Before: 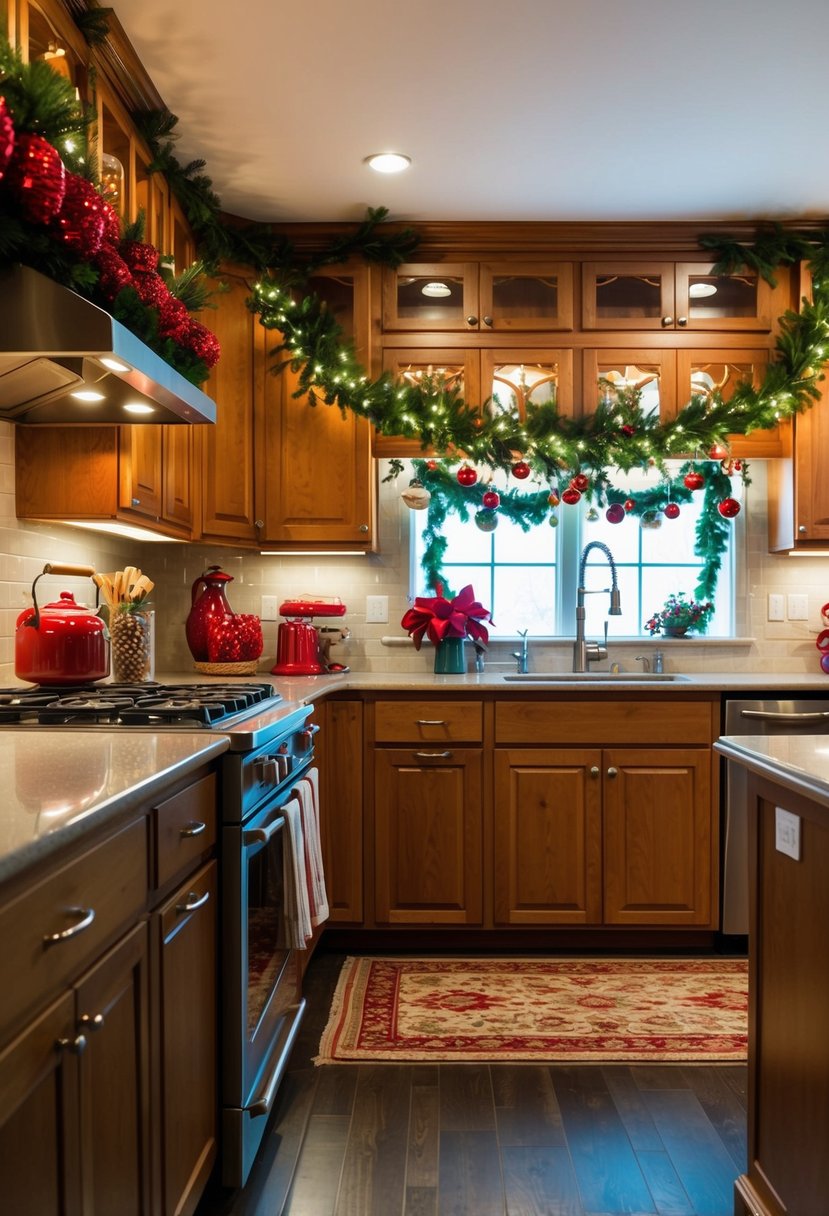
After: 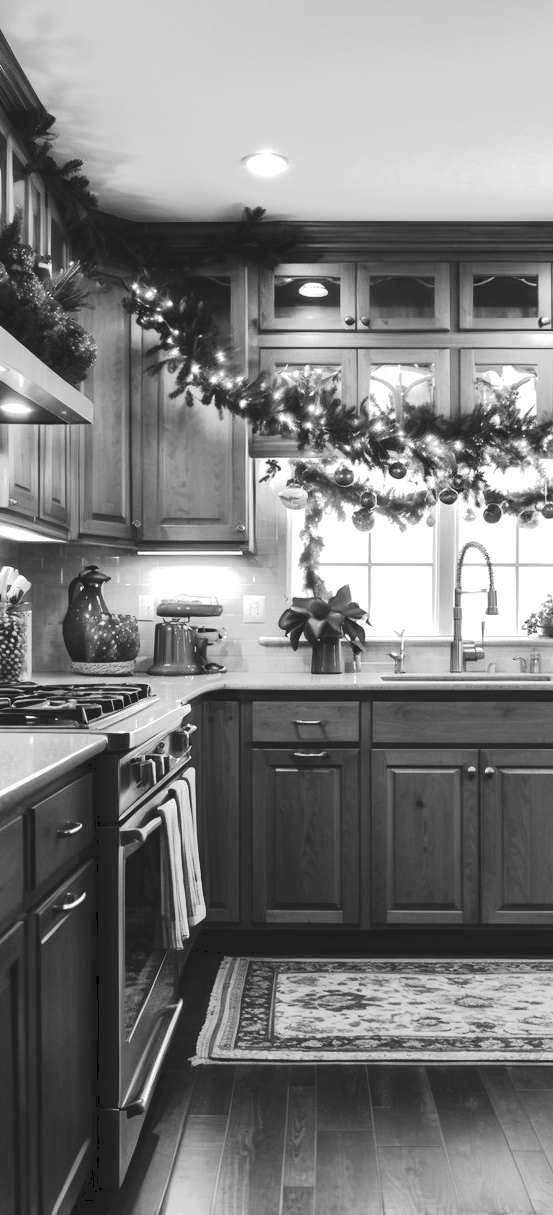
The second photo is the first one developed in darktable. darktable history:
crop and rotate: left 14.888%, right 18.306%
tone curve: curves: ch0 [(0, 0) (0.003, 0.108) (0.011, 0.113) (0.025, 0.113) (0.044, 0.121) (0.069, 0.132) (0.1, 0.145) (0.136, 0.158) (0.177, 0.182) (0.224, 0.215) (0.277, 0.27) (0.335, 0.341) (0.399, 0.424) (0.468, 0.528) (0.543, 0.622) (0.623, 0.721) (0.709, 0.79) (0.801, 0.846) (0.898, 0.871) (1, 1)], color space Lab, independent channels
exposure: exposure 0.608 EV, compensate highlight preservation false
color zones: curves: ch1 [(0, -0.014) (0.143, -0.013) (0.286, -0.013) (0.429, -0.016) (0.571, -0.019) (0.714, -0.015) (0.857, 0.002) (1, -0.014)]
